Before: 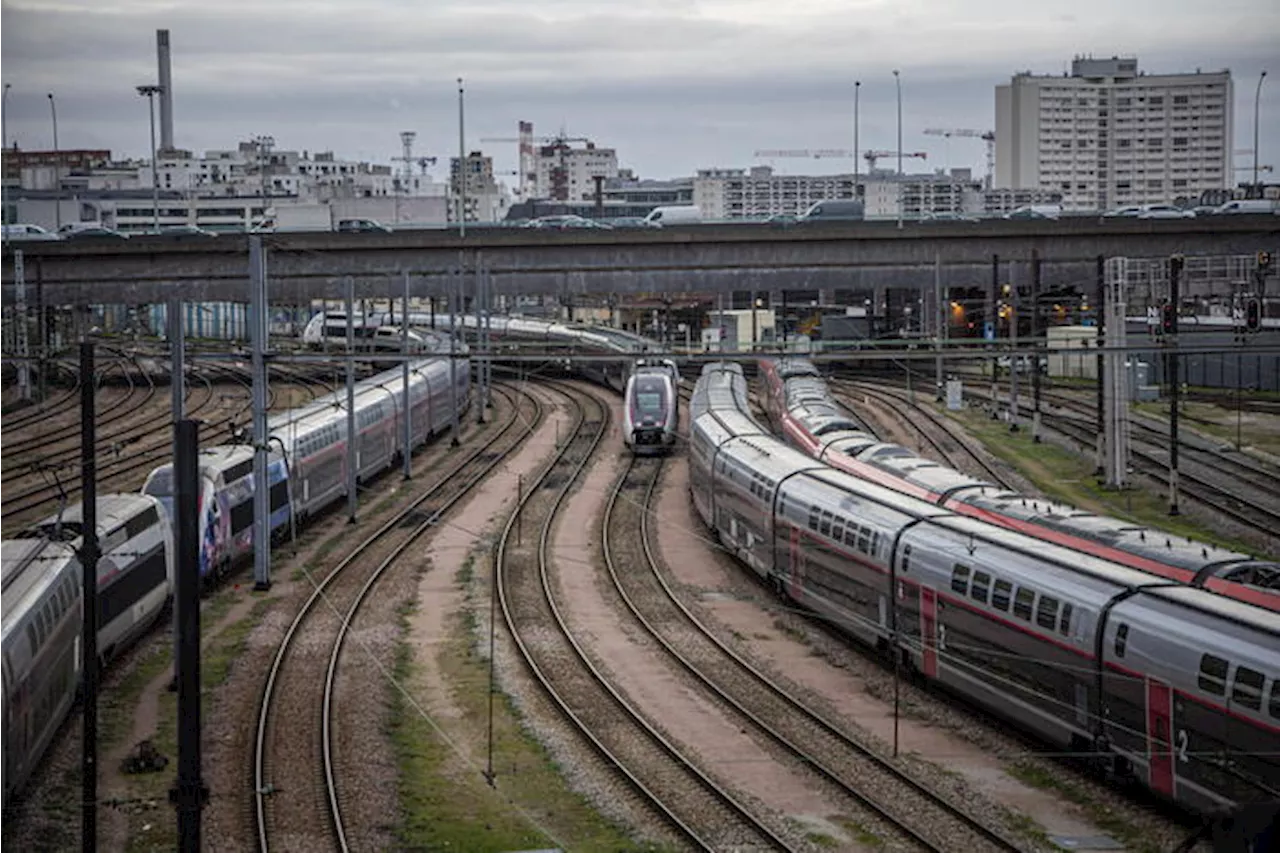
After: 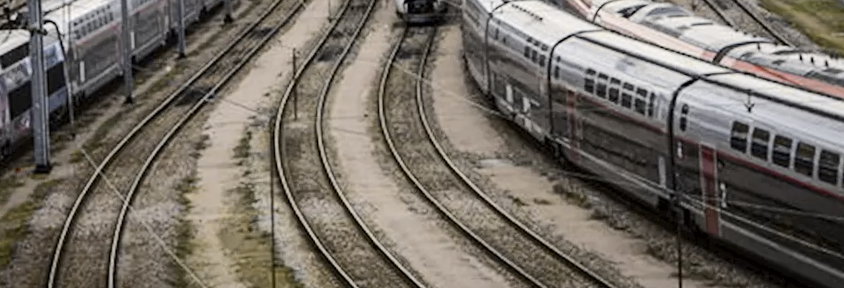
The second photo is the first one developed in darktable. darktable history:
crop: left 18.091%, top 51.13%, right 17.525%, bottom 16.85%
contrast brightness saturation: contrast 0.1, saturation -0.3
tone curve: curves: ch0 [(0, 0) (0.239, 0.248) (0.508, 0.606) (0.828, 0.878) (1, 1)]; ch1 [(0, 0) (0.401, 0.42) (0.45, 0.464) (0.492, 0.498) (0.511, 0.507) (0.561, 0.549) (0.688, 0.726) (1, 1)]; ch2 [(0, 0) (0.411, 0.433) (0.5, 0.504) (0.545, 0.574) (1, 1)], color space Lab, independent channels, preserve colors none
rotate and perspective: rotation -2.22°, lens shift (horizontal) -0.022, automatic cropping off
